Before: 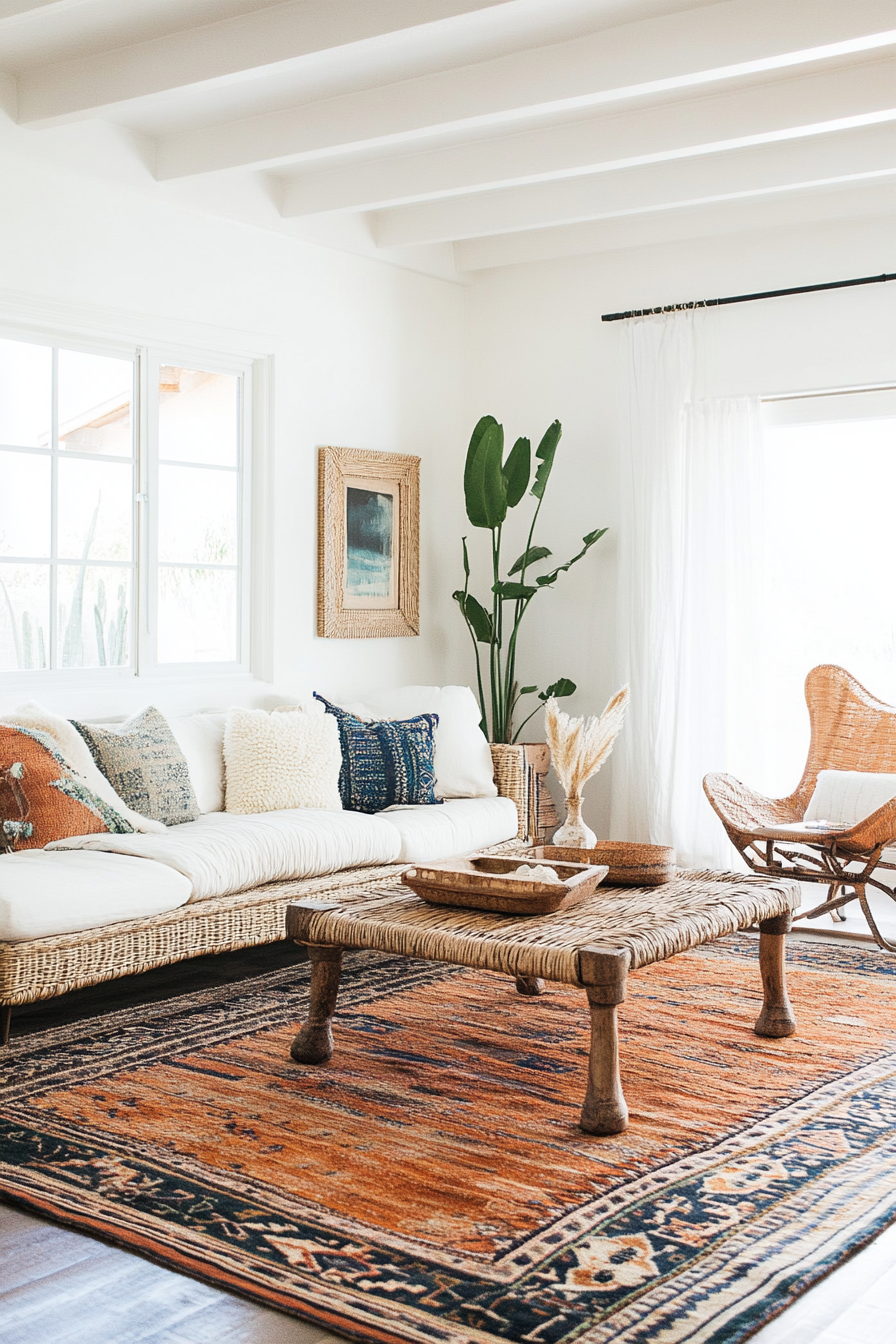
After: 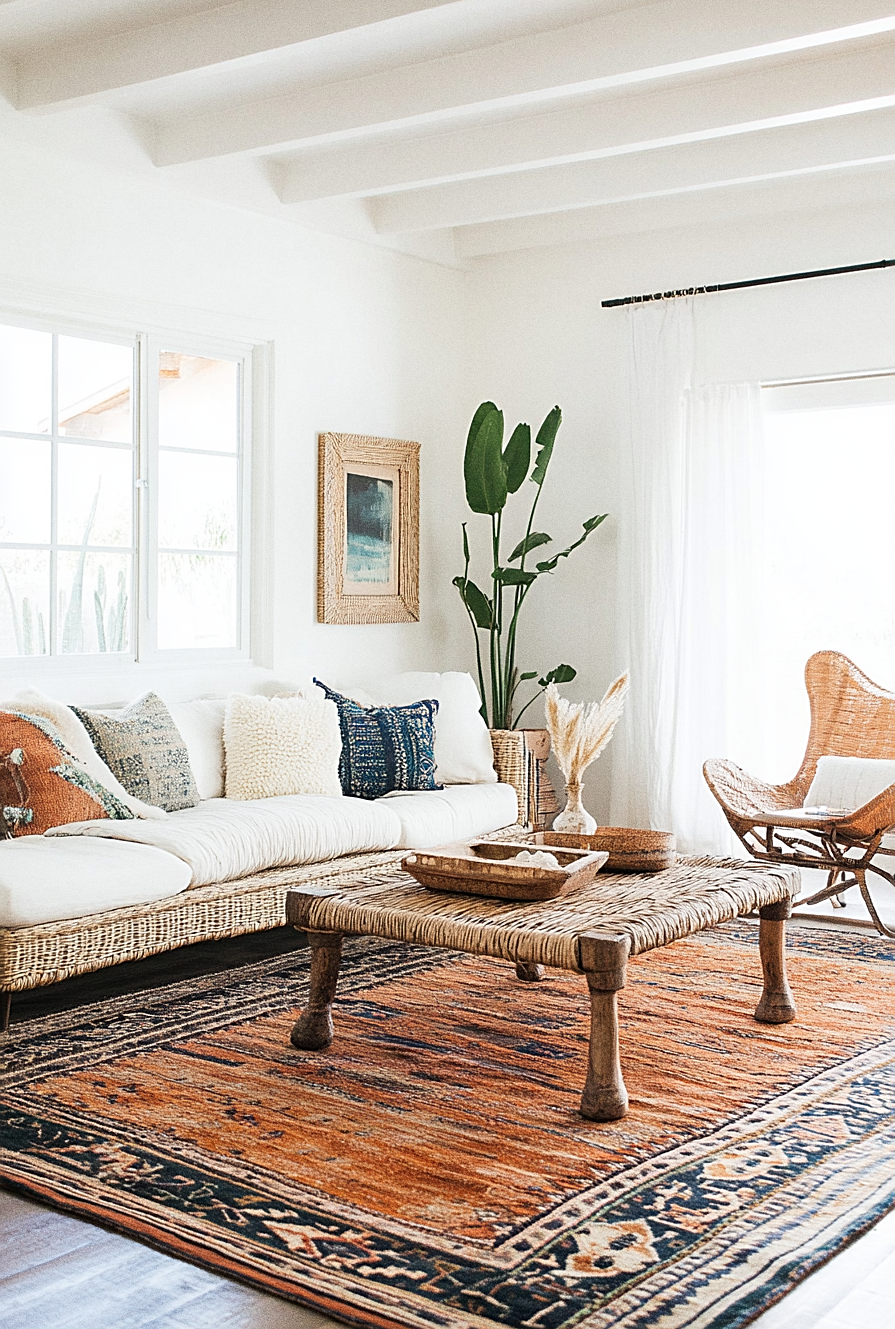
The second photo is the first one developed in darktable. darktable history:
sharpen: on, module defaults
grain: on, module defaults
crop: top 1.049%, right 0.001%
